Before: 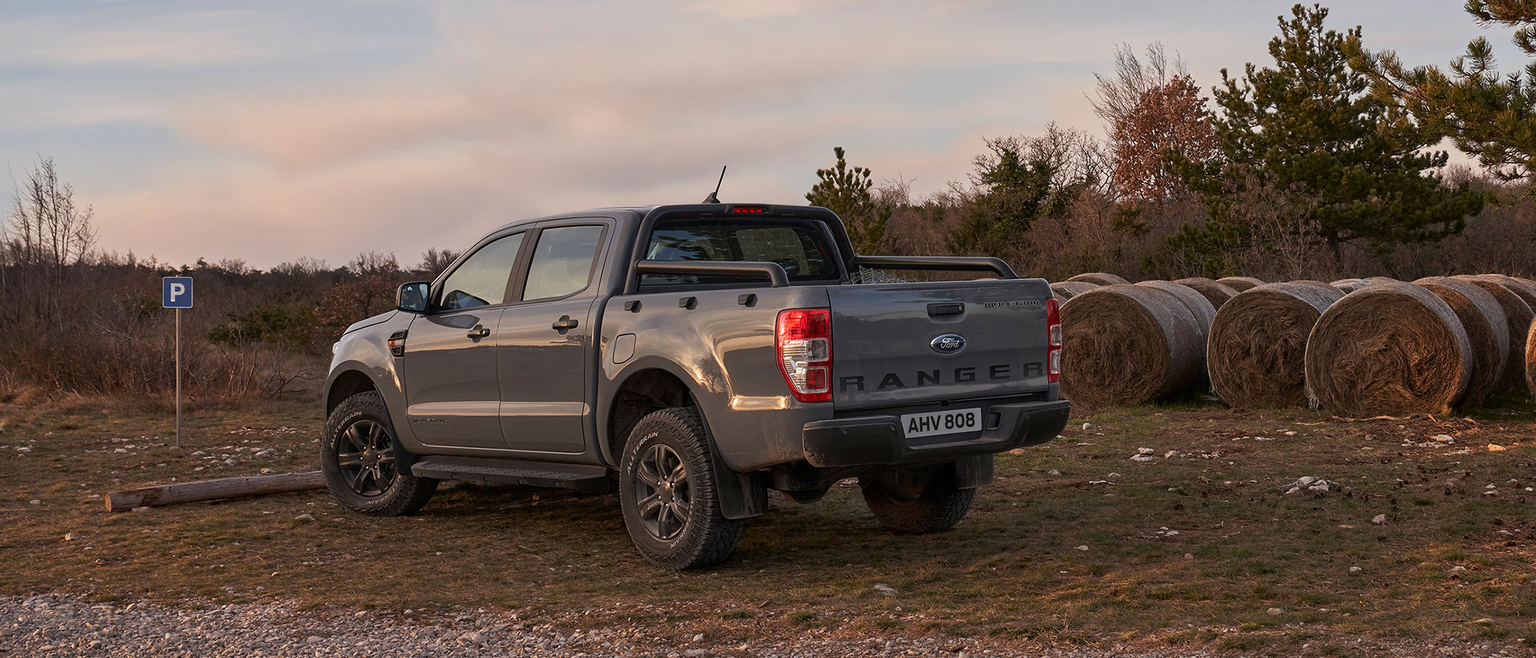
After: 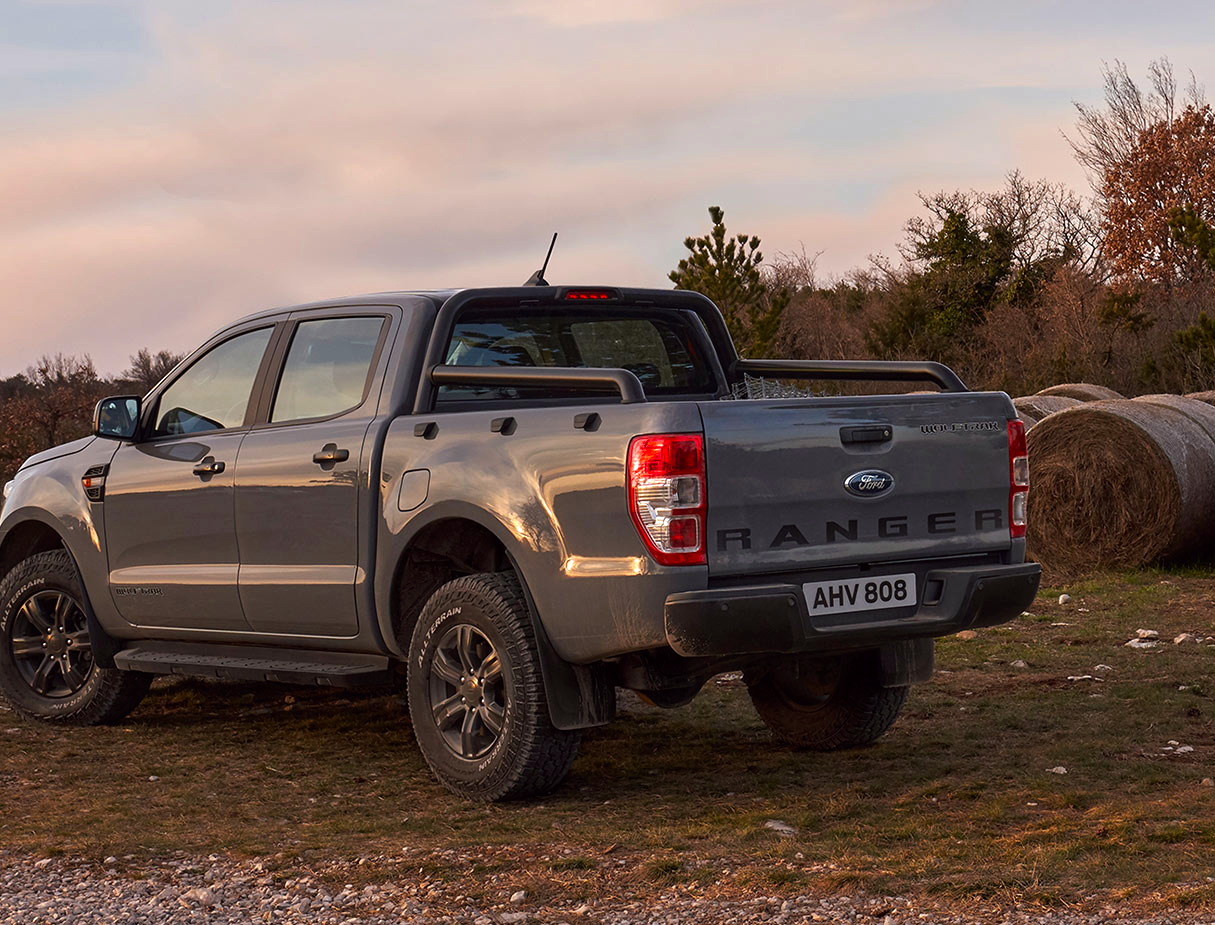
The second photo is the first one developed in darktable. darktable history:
crop: left 21.496%, right 22.254%
color balance: lift [1, 1.001, 0.999, 1.001], gamma [1, 1.004, 1.007, 0.993], gain [1, 0.991, 0.987, 1.013], contrast 7.5%, contrast fulcrum 10%, output saturation 115%
color correction: saturation 0.99
